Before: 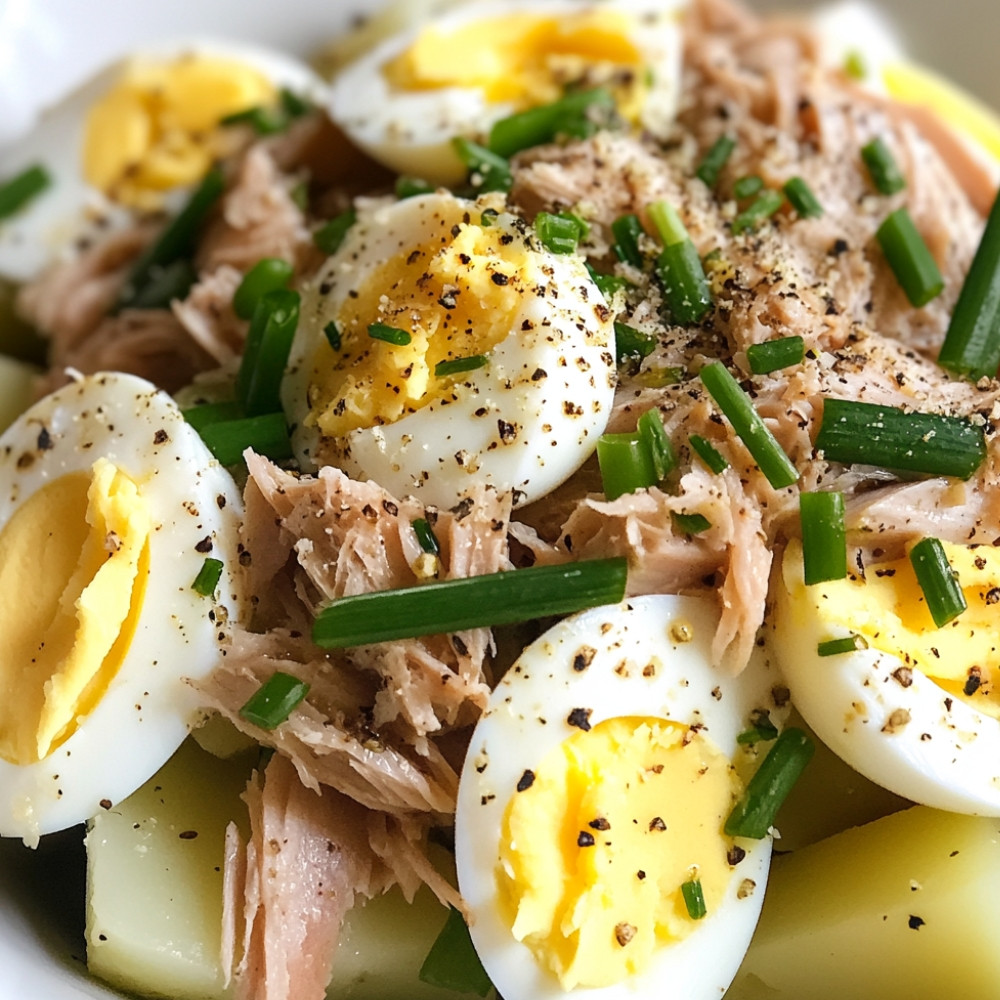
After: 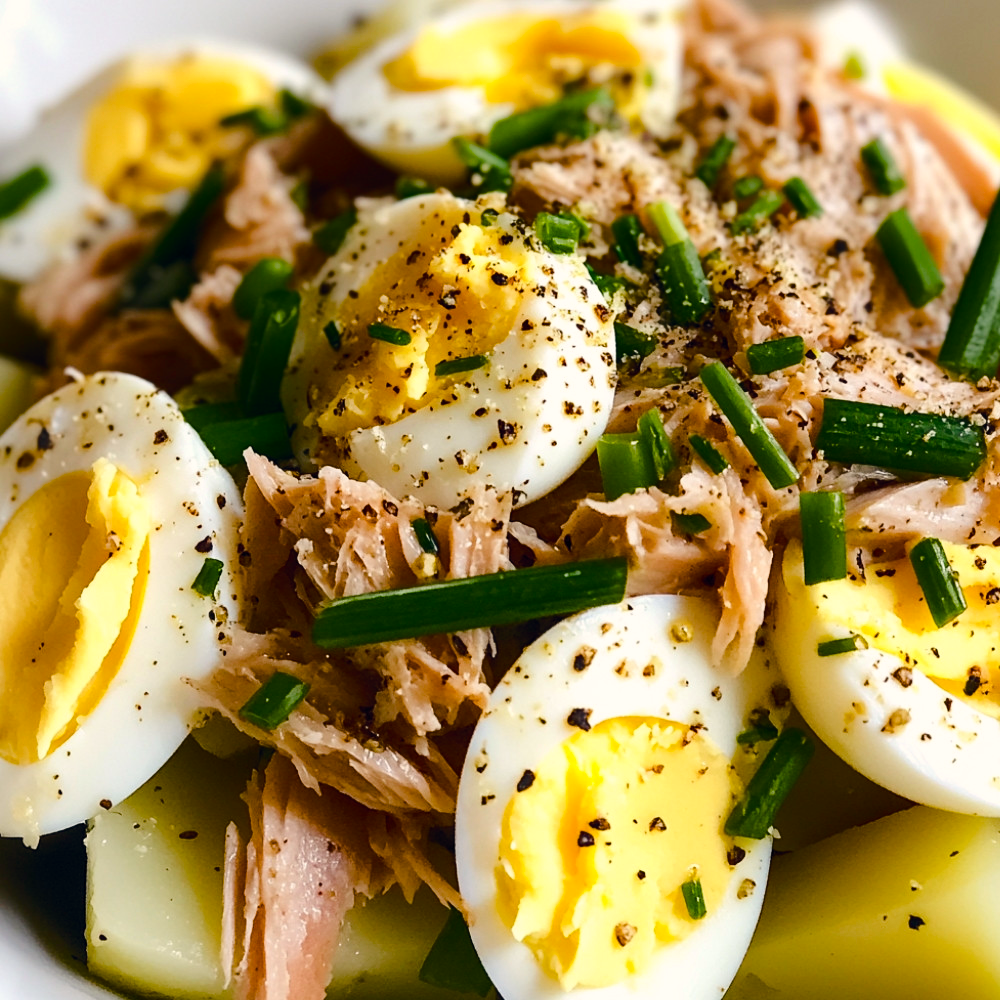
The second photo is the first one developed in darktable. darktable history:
base curve: curves: ch0 [(0, 0) (0.073, 0.04) (0.157, 0.139) (0.492, 0.492) (0.758, 0.758) (1, 1)]
color balance rgb: highlights gain › chroma 2.052%, highlights gain › hue 73.43°, global offset › chroma 0.067%, global offset › hue 253.87°, linear chroma grading › shadows 9.829%, linear chroma grading › highlights 10.022%, linear chroma grading › global chroma 15.507%, linear chroma grading › mid-tones 14.593%, perceptual saturation grading › global saturation 38.716%, perceptual saturation grading › highlights -50.51%, perceptual saturation grading › shadows 30.734%
